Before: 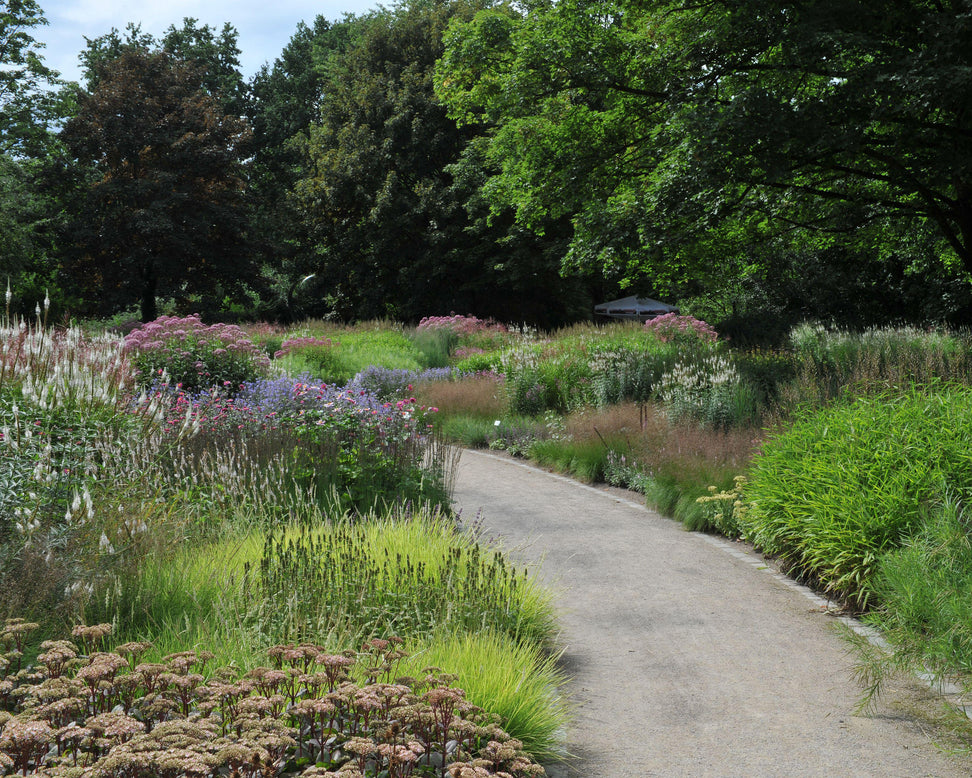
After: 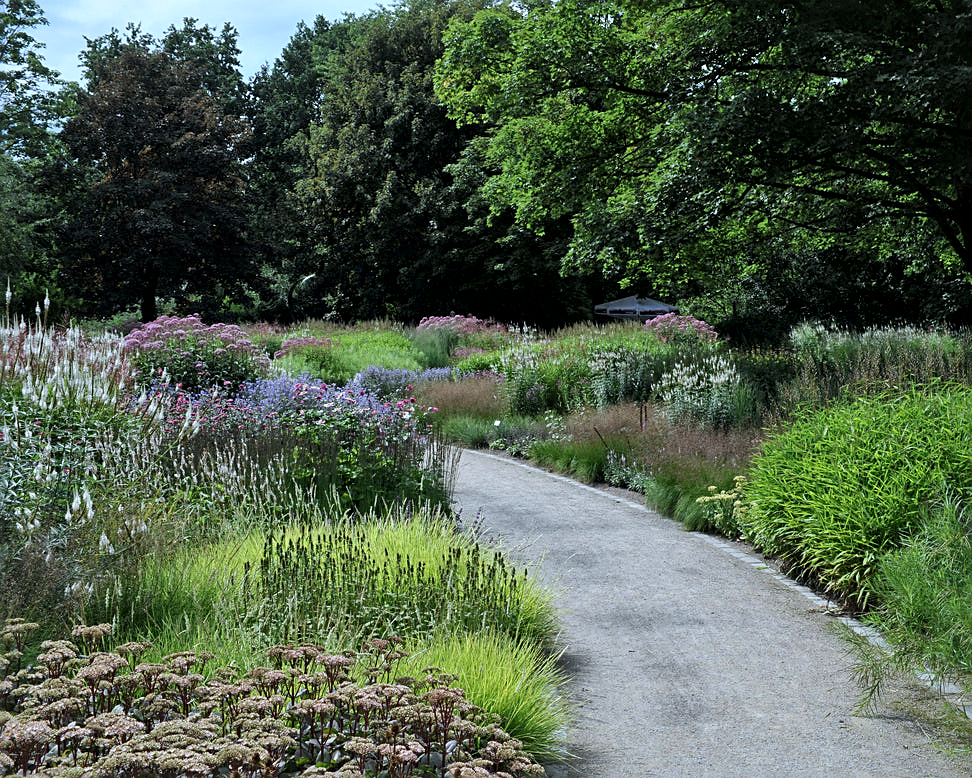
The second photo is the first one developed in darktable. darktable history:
local contrast: mode bilateral grid, contrast 25, coarseness 60, detail 151%, midtone range 0.2
sharpen: on, module defaults
white balance: red 0.924, blue 1.095
